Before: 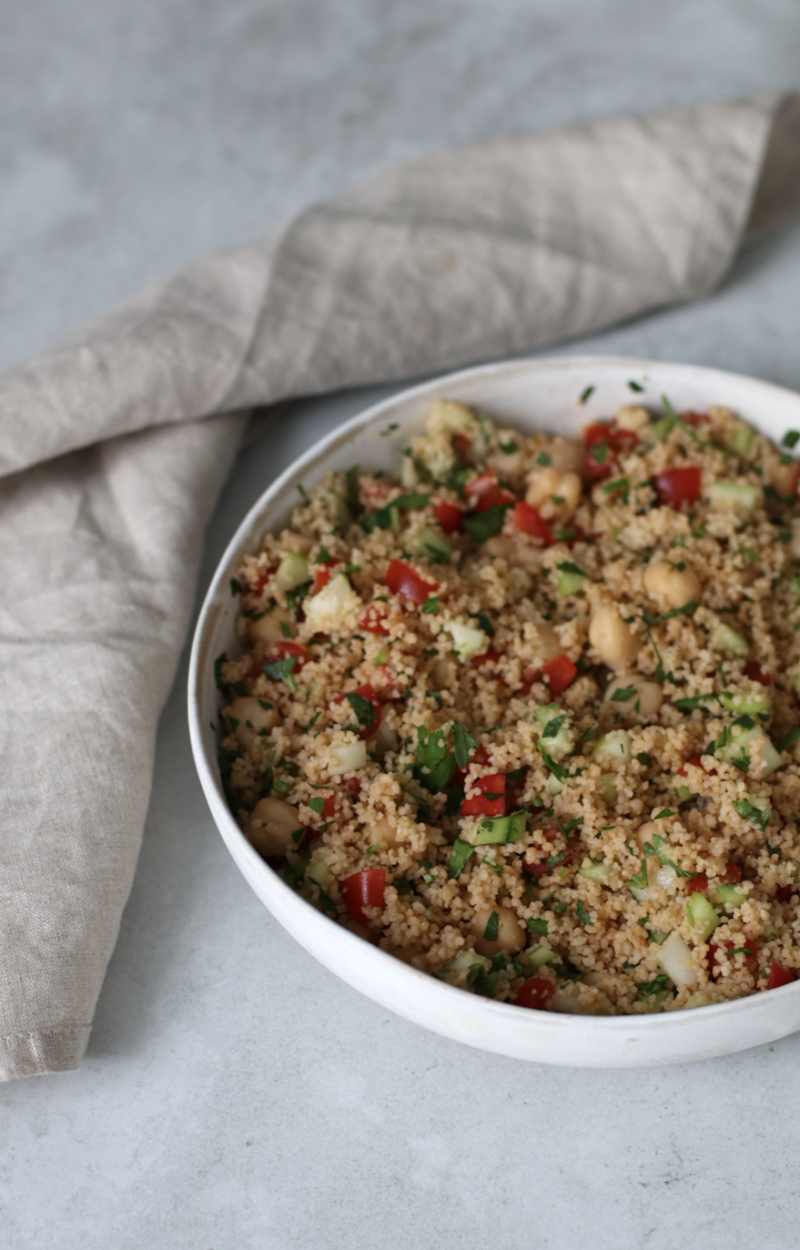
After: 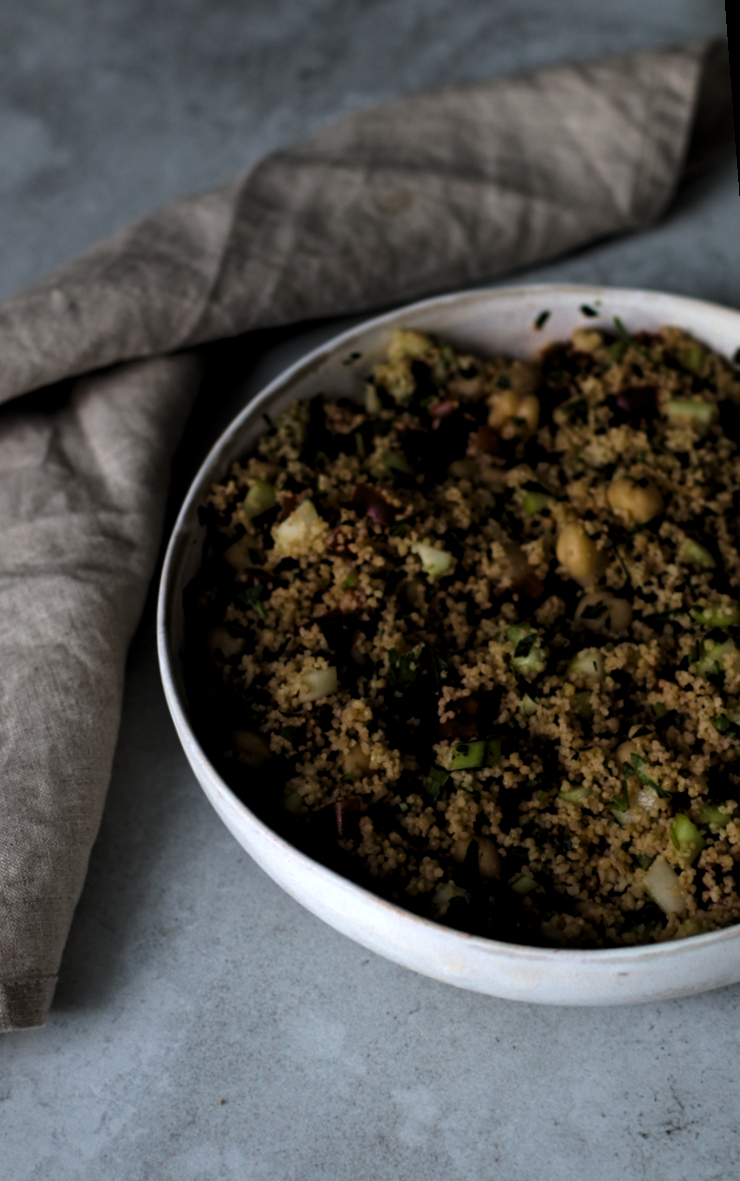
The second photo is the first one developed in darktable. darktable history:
levels: mode automatic, black 8.58%, gray 59.42%, levels [0, 0.445, 1]
rotate and perspective: rotation -1.68°, lens shift (vertical) -0.146, crop left 0.049, crop right 0.912, crop top 0.032, crop bottom 0.96
velvia: on, module defaults
haze removal: strength 0.12, distance 0.25, compatibility mode true, adaptive false
color balance rgb: perceptual saturation grading › global saturation 25%, global vibrance 20%
